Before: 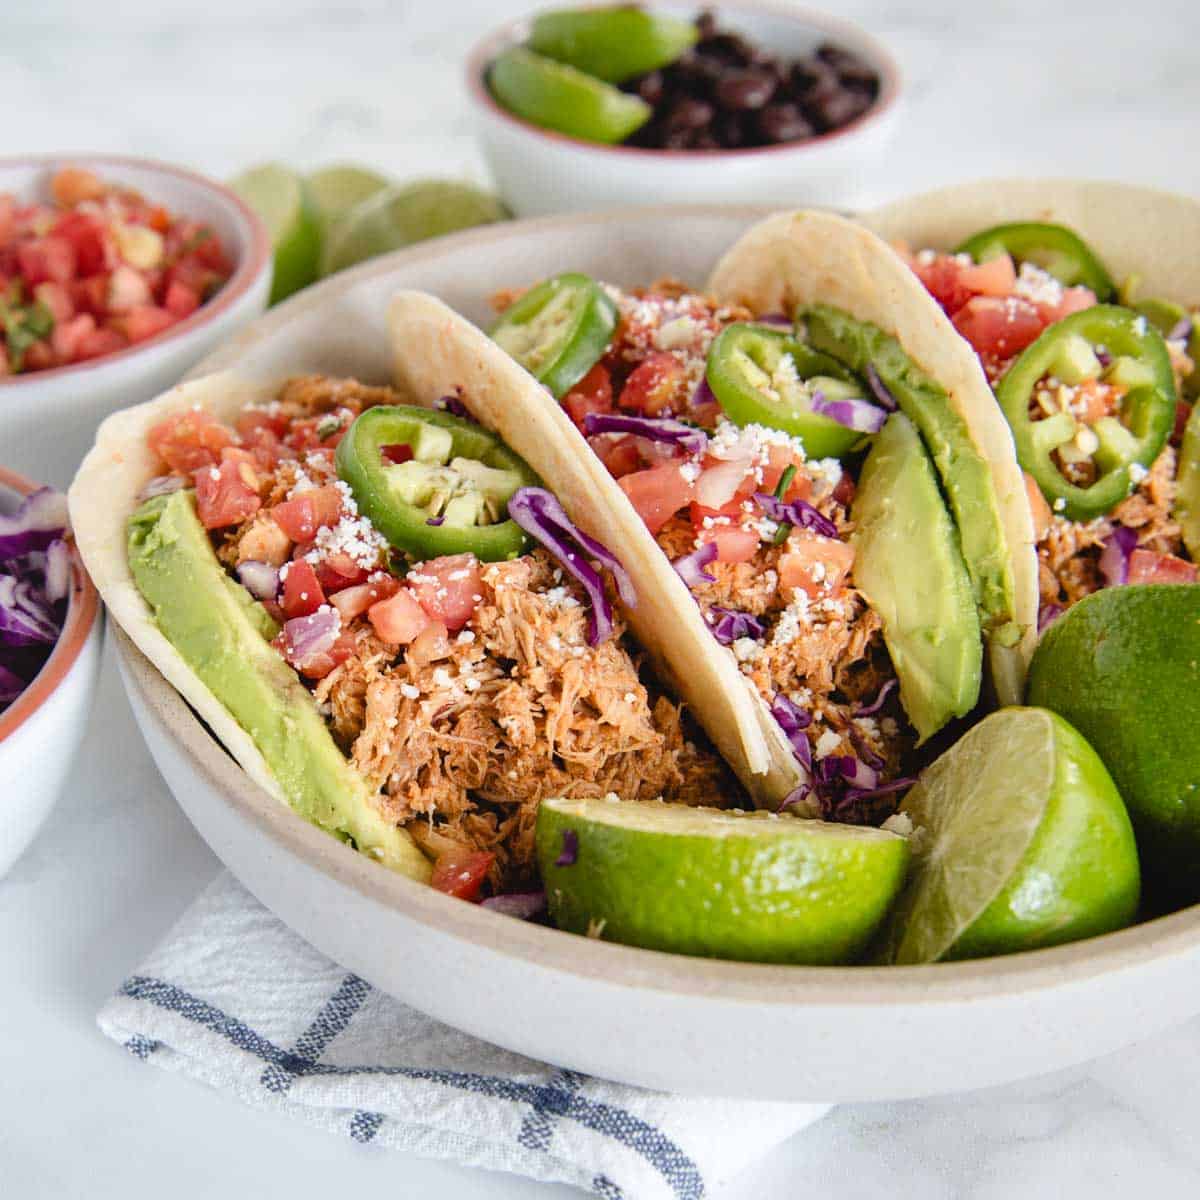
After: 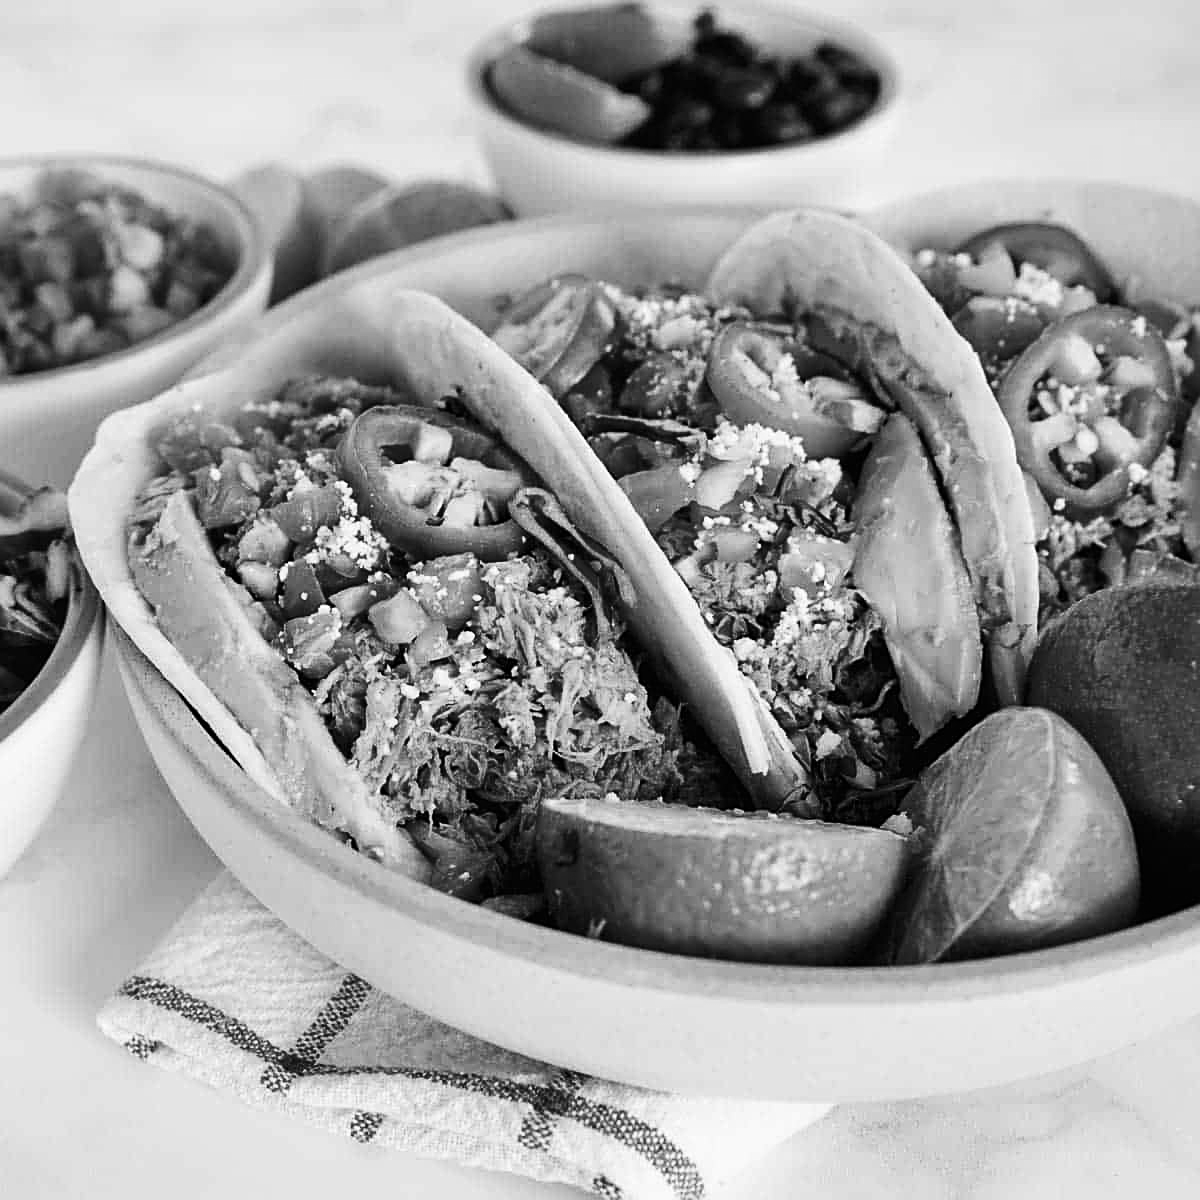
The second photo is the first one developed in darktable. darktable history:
contrast brightness saturation: contrast 0.208, brightness -0.109, saturation 0.207
color calibration: output gray [0.267, 0.423, 0.261, 0], illuminant F (fluorescent), F source F9 (Cool White Deluxe 4150 K) – high CRI, x 0.374, y 0.373, temperature 4154.96 K
sharpen: on, module defaults
